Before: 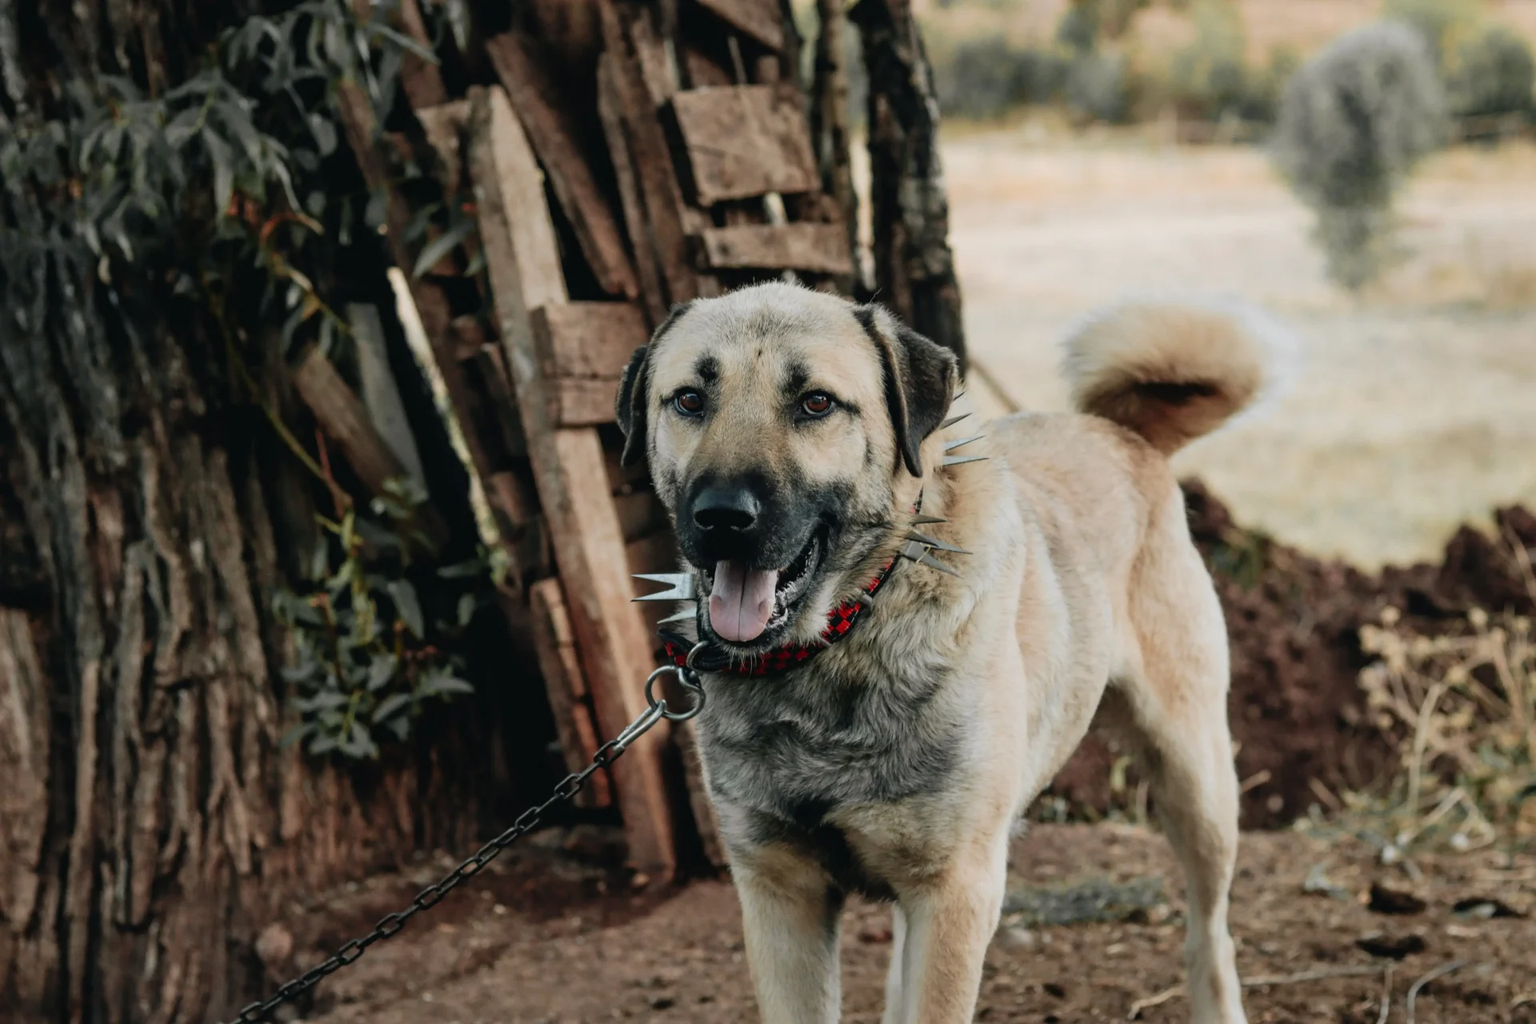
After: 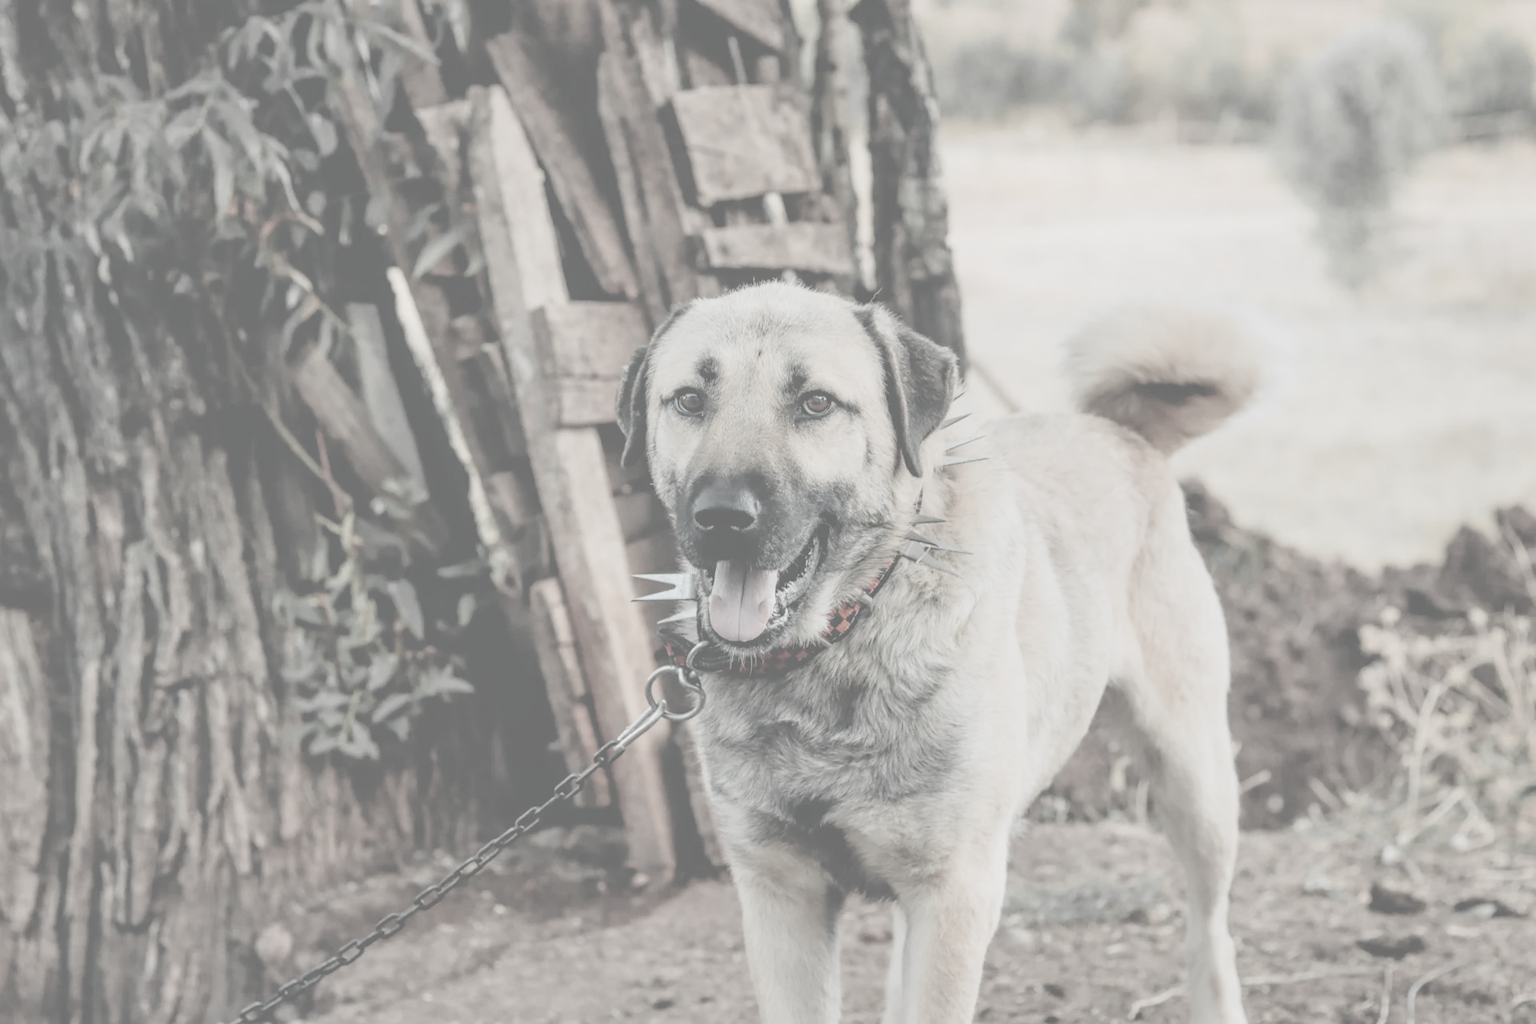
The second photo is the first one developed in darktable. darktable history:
contrast brightness saturation: contrast -0.305, brightness 0.767, saturation -0.788
local contrast: on, module defaults
